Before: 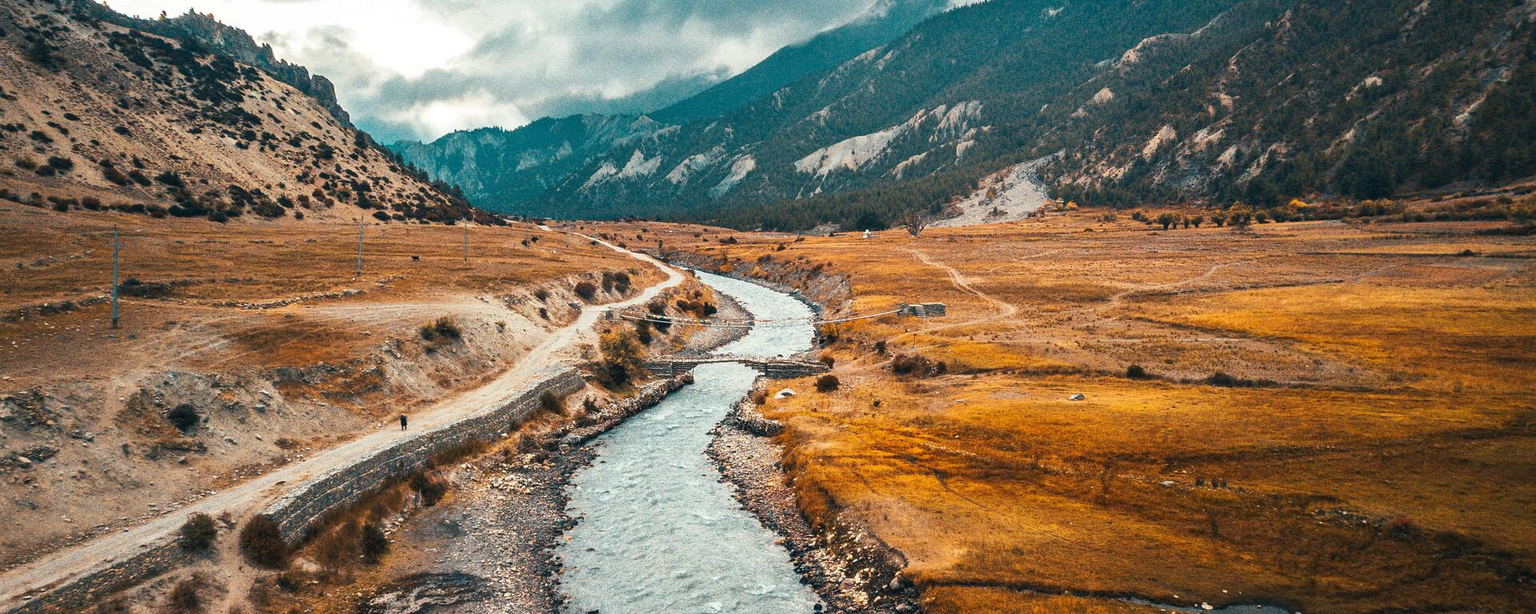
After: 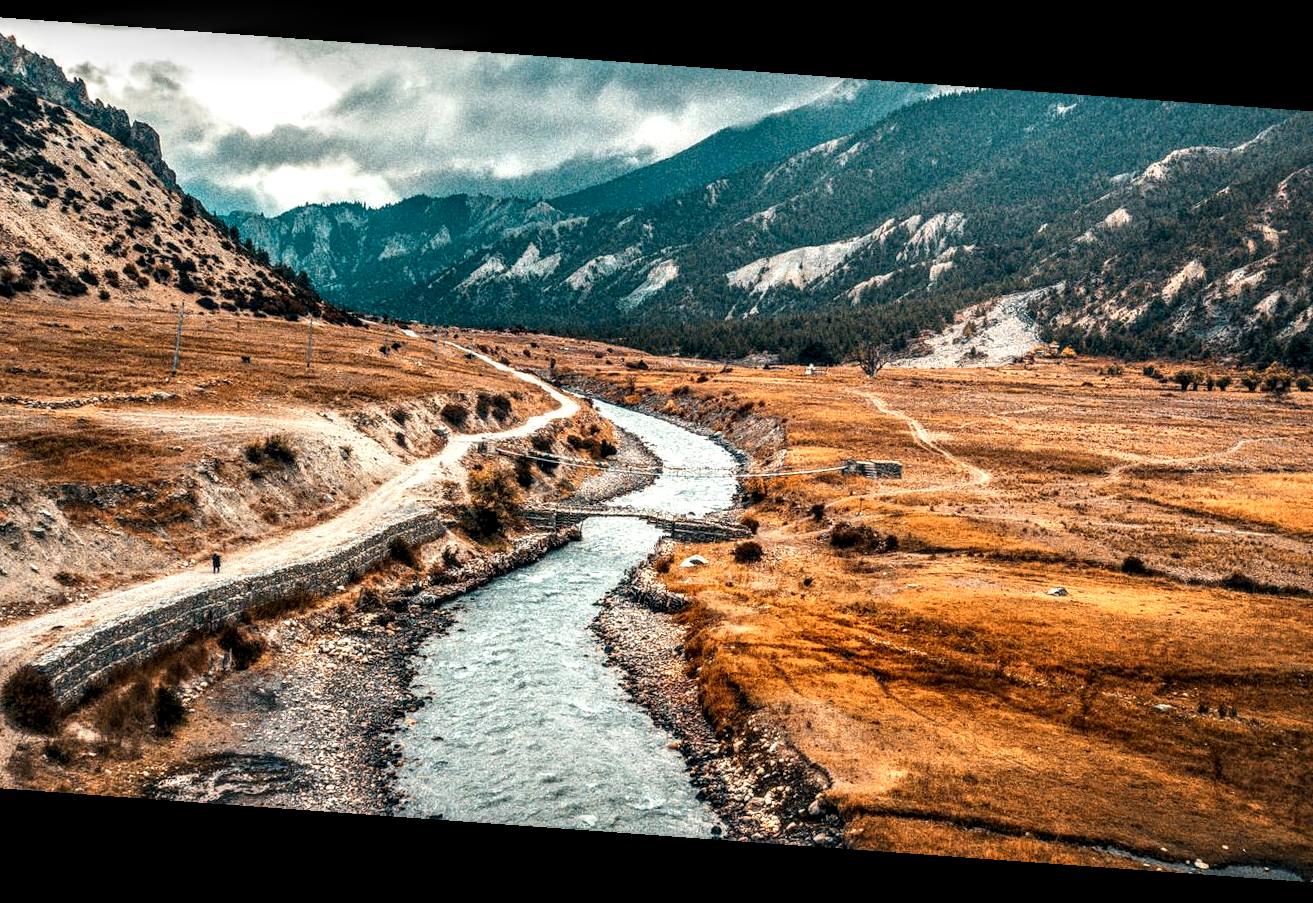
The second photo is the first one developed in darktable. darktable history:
local contrast: highlights 19%, detail 186%
color zones: curves: ch2 [(0, 0.5) (0.143, 0.5) (0.286, 0.416) (0.429, 0.5) (0.571, 0.5) (0.714, 0.5) (0.857, 0.5) (1, 0.5)]
rotate and perspective: rotation 4.1°, automatic cropping off
crop and rotate: left 15.446%, right 17.836%
